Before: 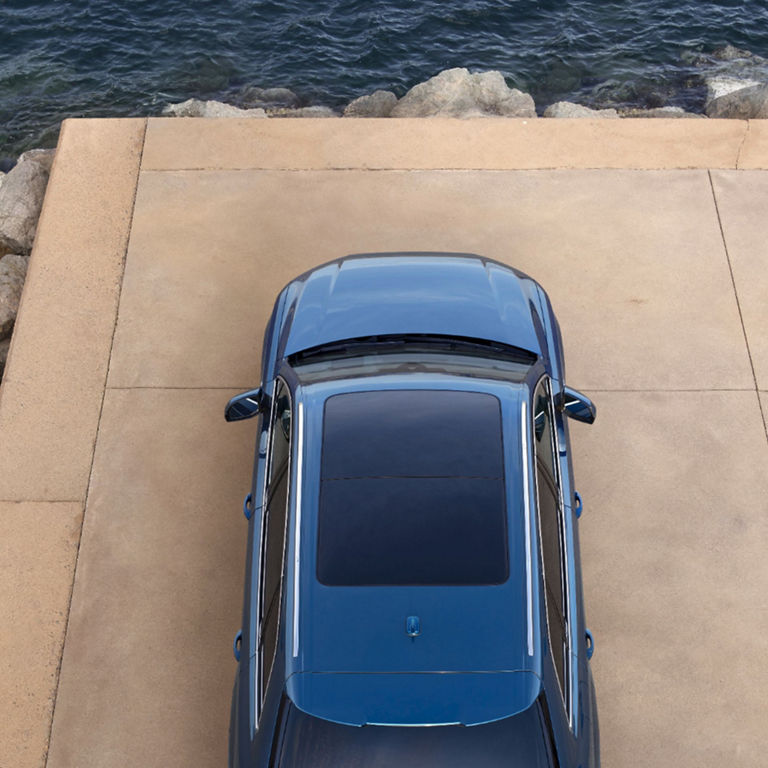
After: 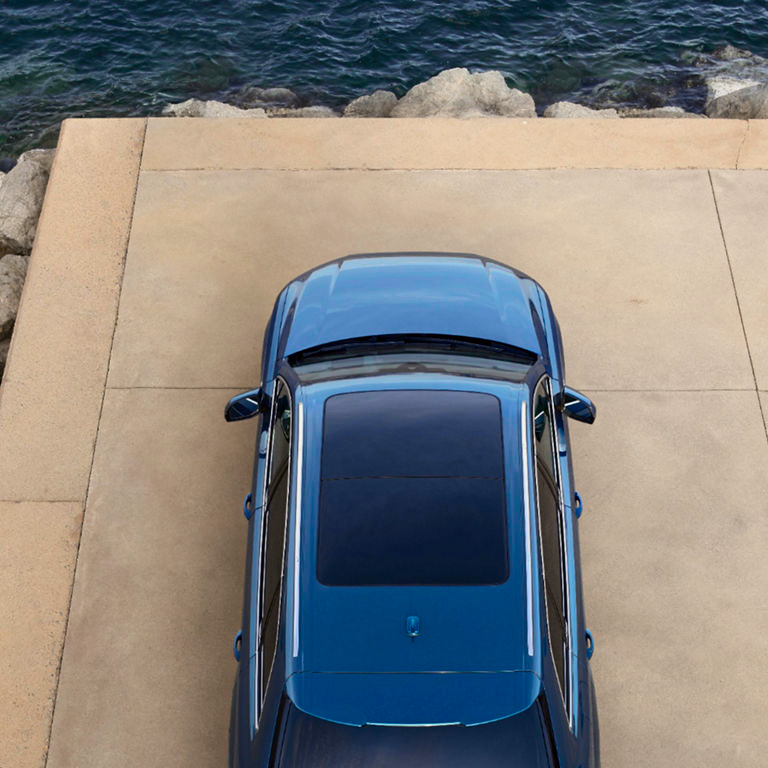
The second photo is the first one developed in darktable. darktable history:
tone curve: curves: ch0 [(0, 0) (0.068, 0.031) (0.175, 0.132) (0.337, 0.304) (0.498, 0.511) (0.748, 0.762) (0.993, 0.954)]; ch1 [(0, 0) (0.294, 0.184) (0.359, 0.34) (0.362, 0.35) (0.43, 0.41) (0.476, 0.457) (0.499, 0.5) (0.529, 0.523) (0.677, 0.762) (1, 1)]; ch2 [(0, 0) (0.431, 0.419) (0.495, 0.502) (0.524, 0.534) (0.557, 0.56) (0.634, 0.654) (0.728, 0.722) (1, 1)], color space Lab, independent channels, preserve colors none
